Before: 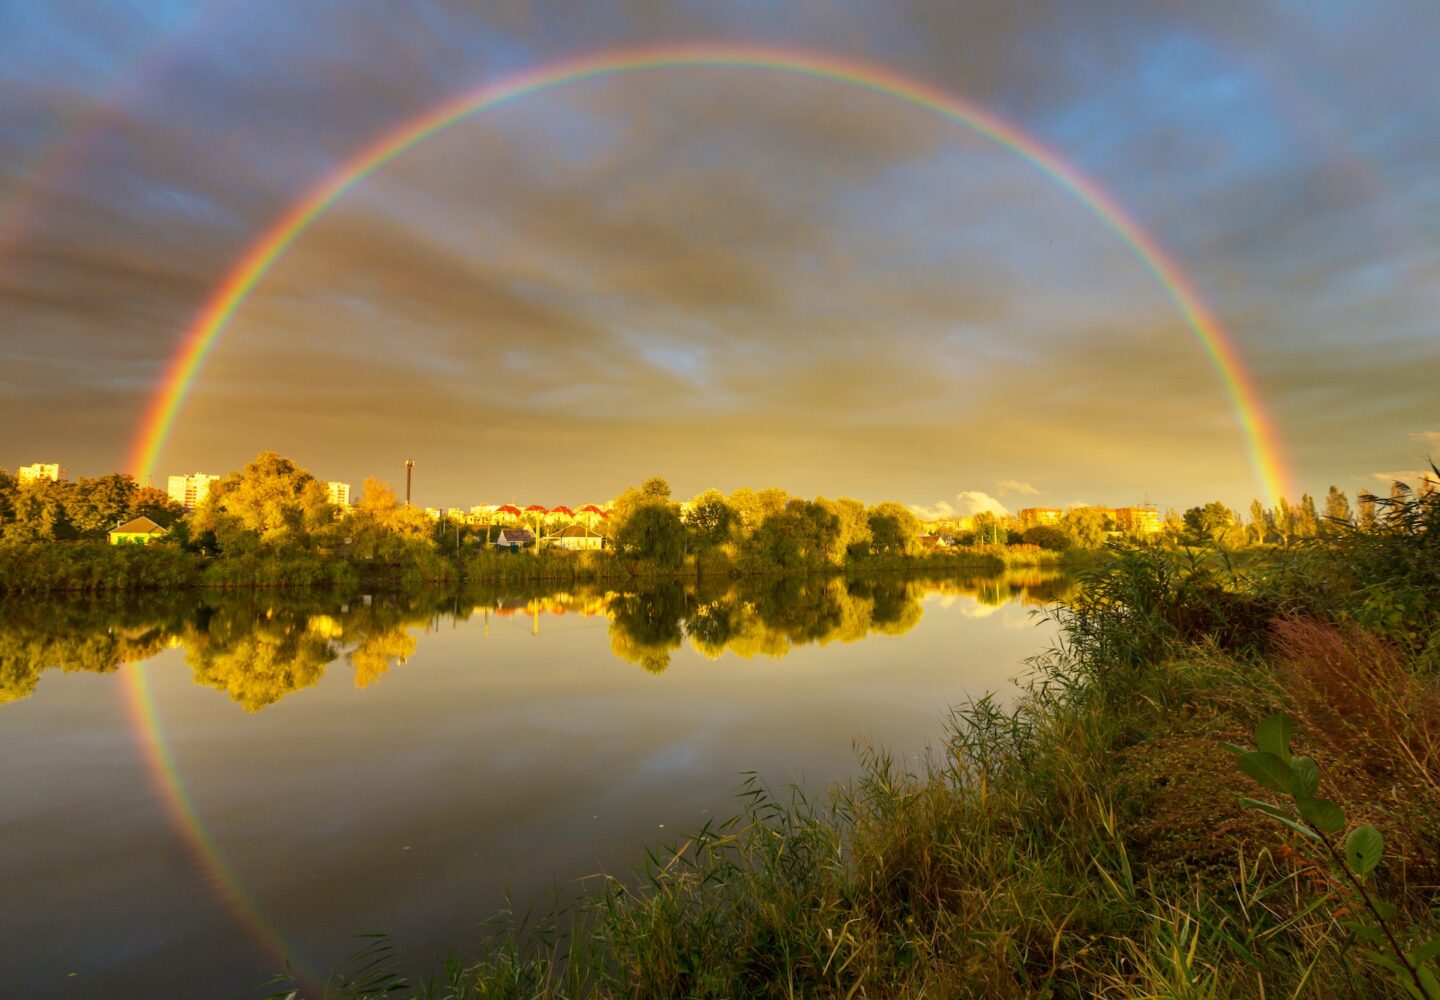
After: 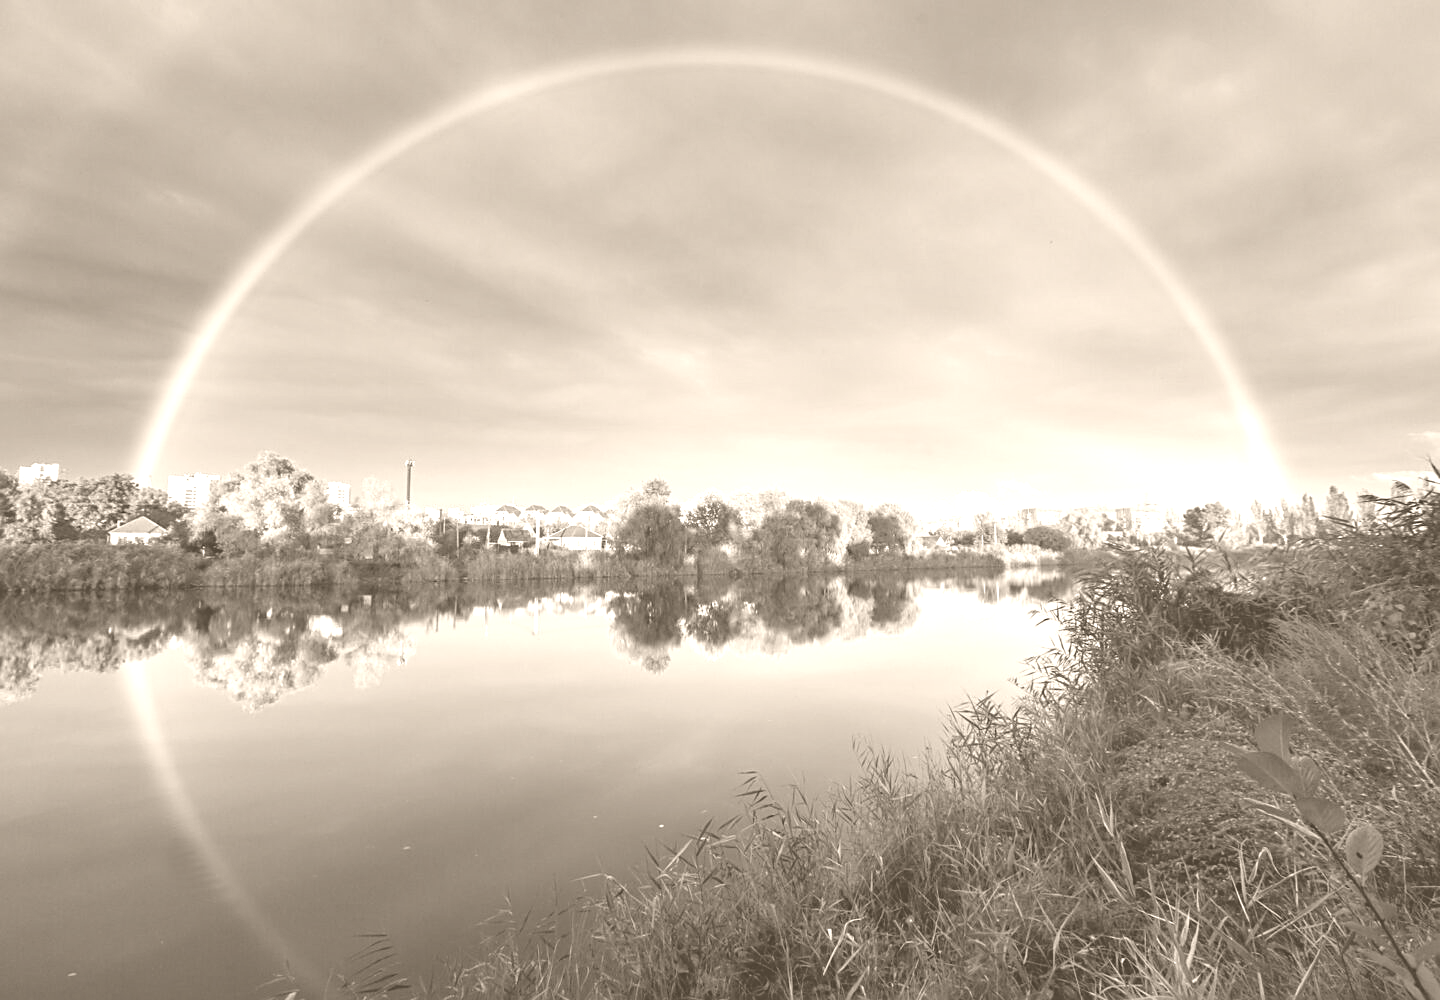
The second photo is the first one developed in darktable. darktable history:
colorize: hue 34.49°, saturation 35.33%, source mix 100%, version 1
sharpen: on, module defaults
